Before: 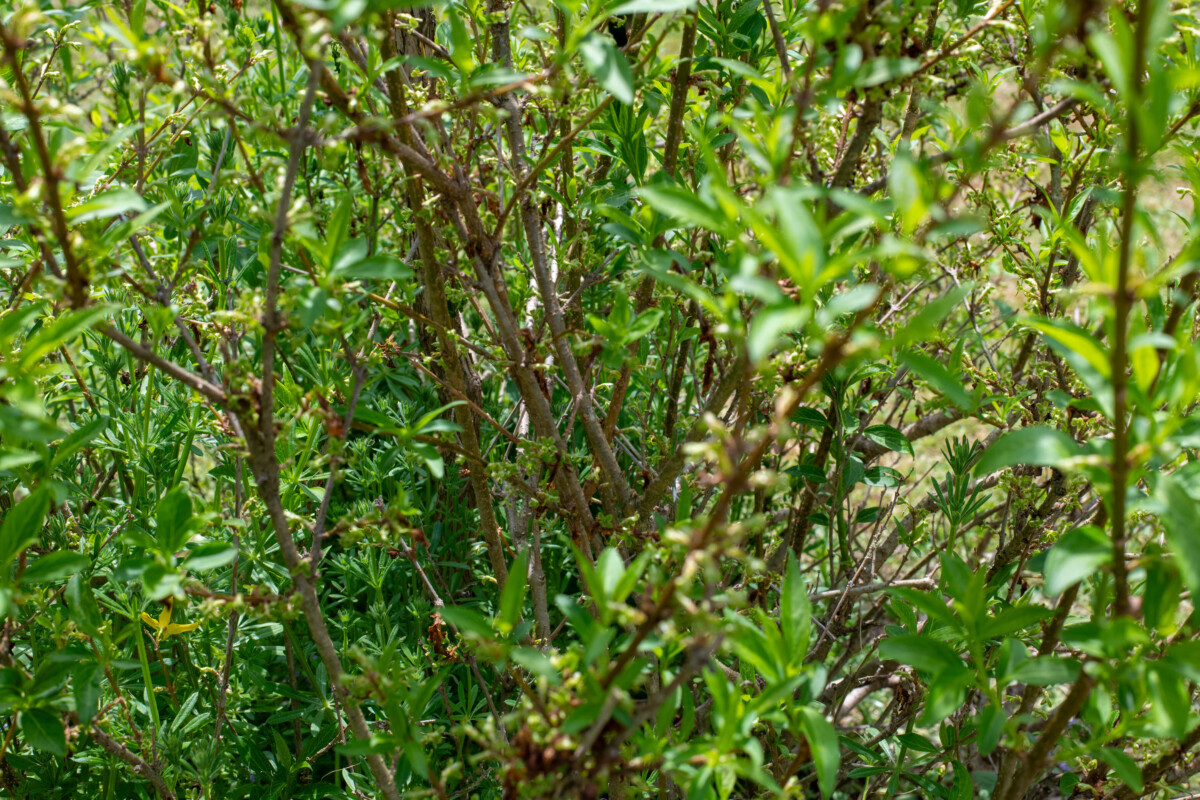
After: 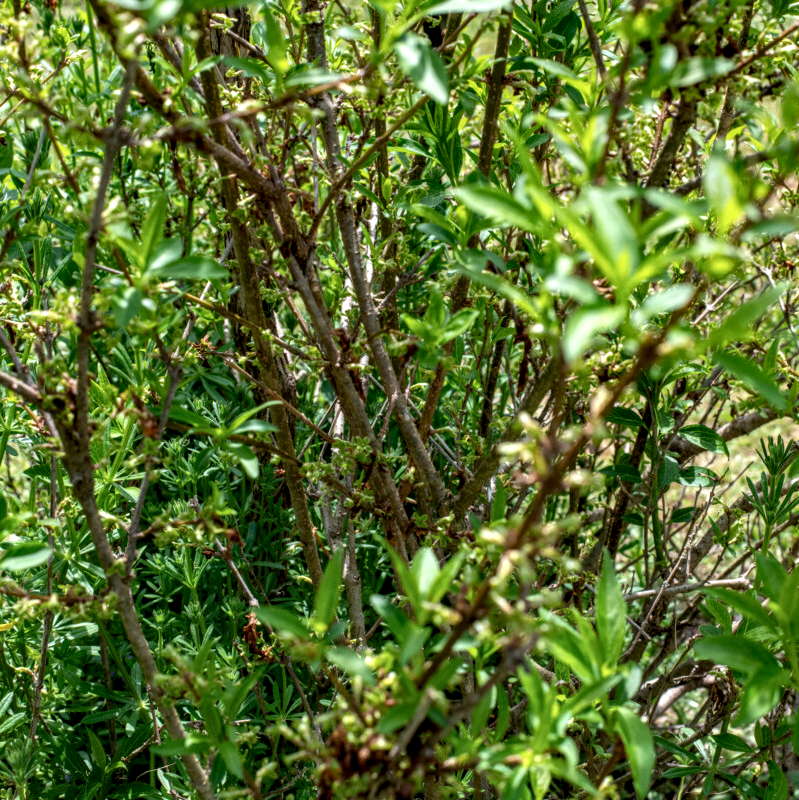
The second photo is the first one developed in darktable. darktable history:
crop: left 15.419%, right 17.914%
local contrast: detail 160%
